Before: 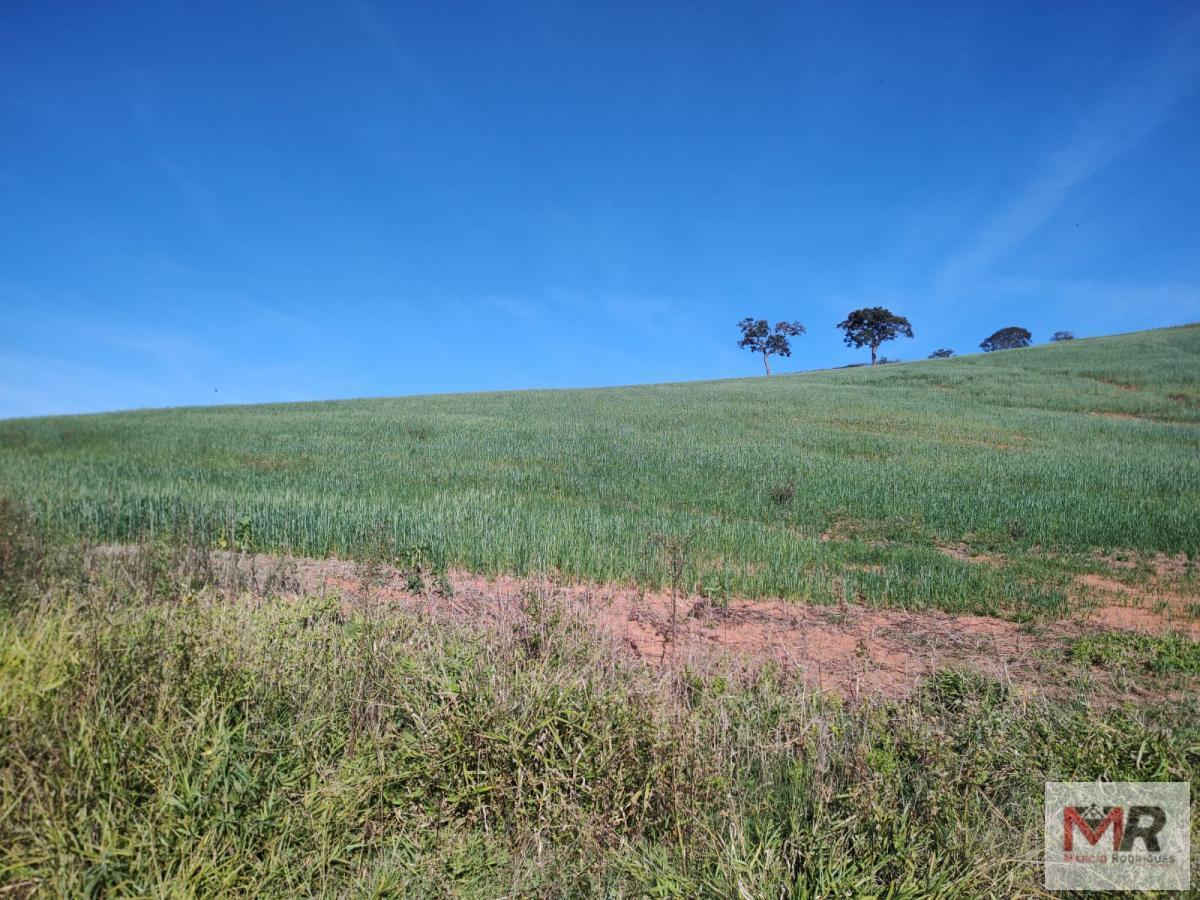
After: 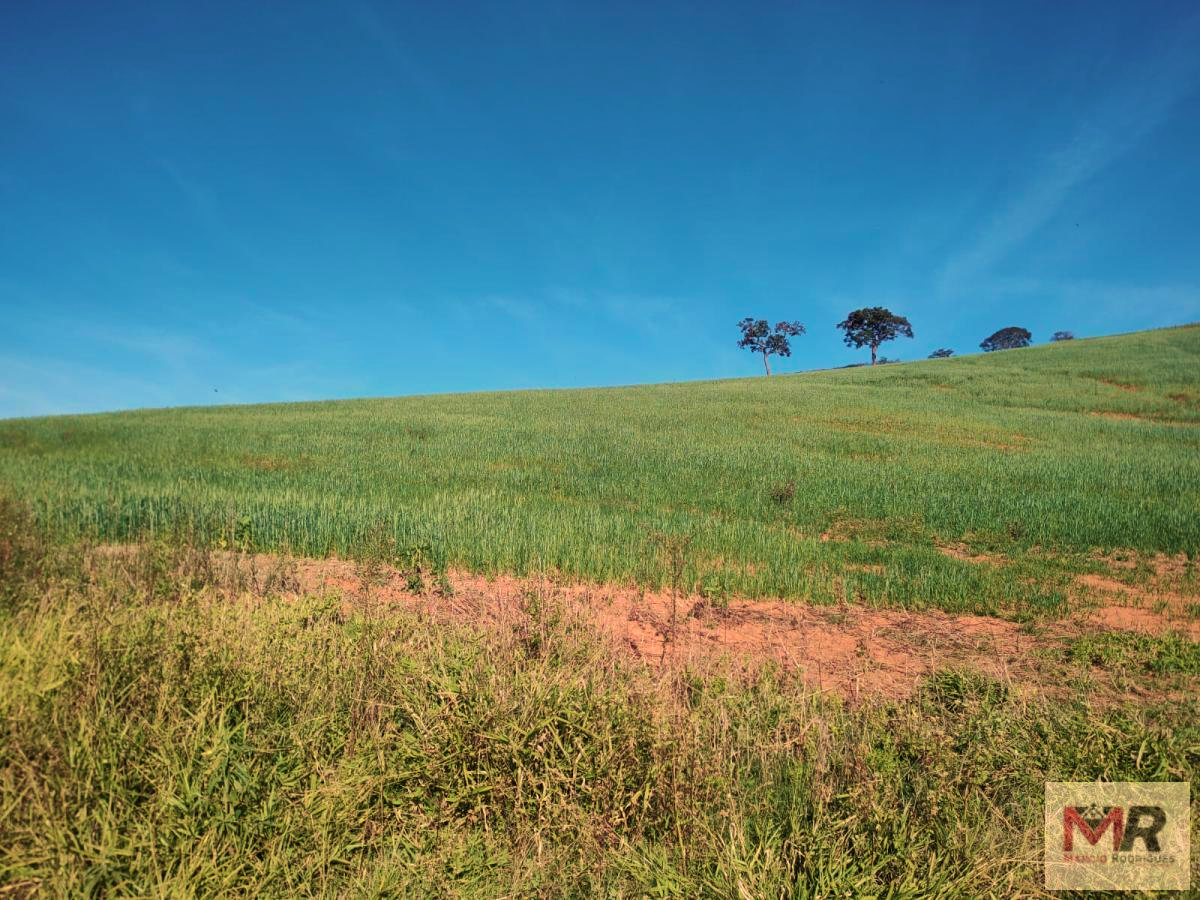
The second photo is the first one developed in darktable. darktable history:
velvia: strength 50%
exposure: exposure -0.041 EV, compensate highlight preservation false
white balance: red 1.123, blue 0.83
